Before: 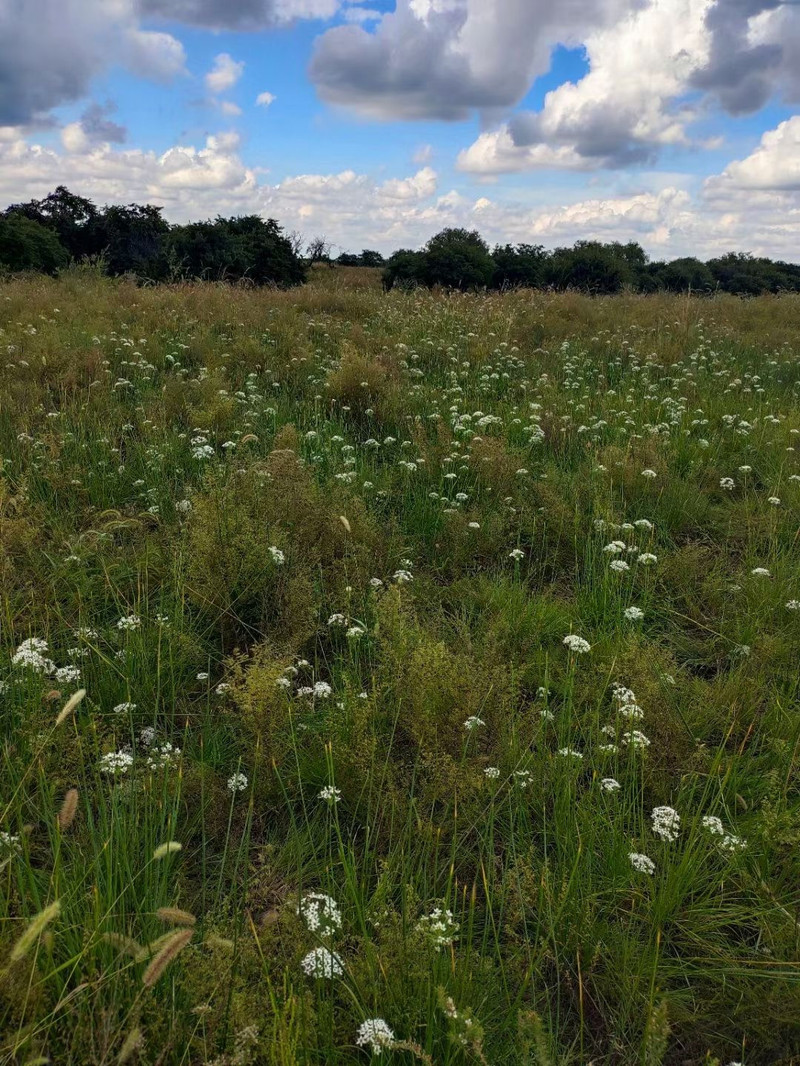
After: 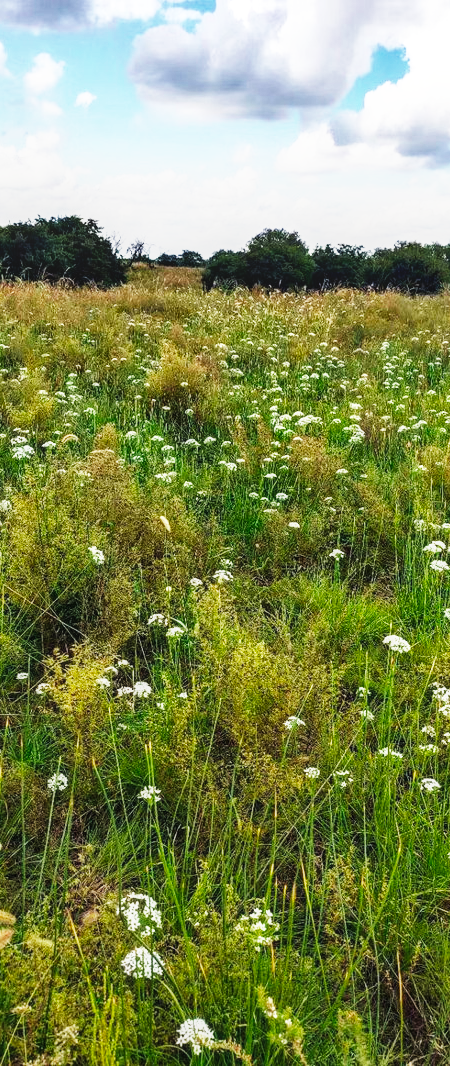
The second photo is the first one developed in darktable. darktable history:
shadows and highlights: low approximation 0.01, soften with gaussian
crop and rotate: left 22.614%, right 21.021%
base curve: curves: ch0 [(0, 0) (0.007, 0.004) (0.027, 0.03) (0.046, 0.07) (0.207, 0.54) (0.442, 0.872) (0.673, 0.972) (1, 1)], preserve colors none
local contrast: detail 110%
exposure: black level correction -0.002, exposure 0.538 EV, compensate exposure bias true, compensate highlight preservation false
